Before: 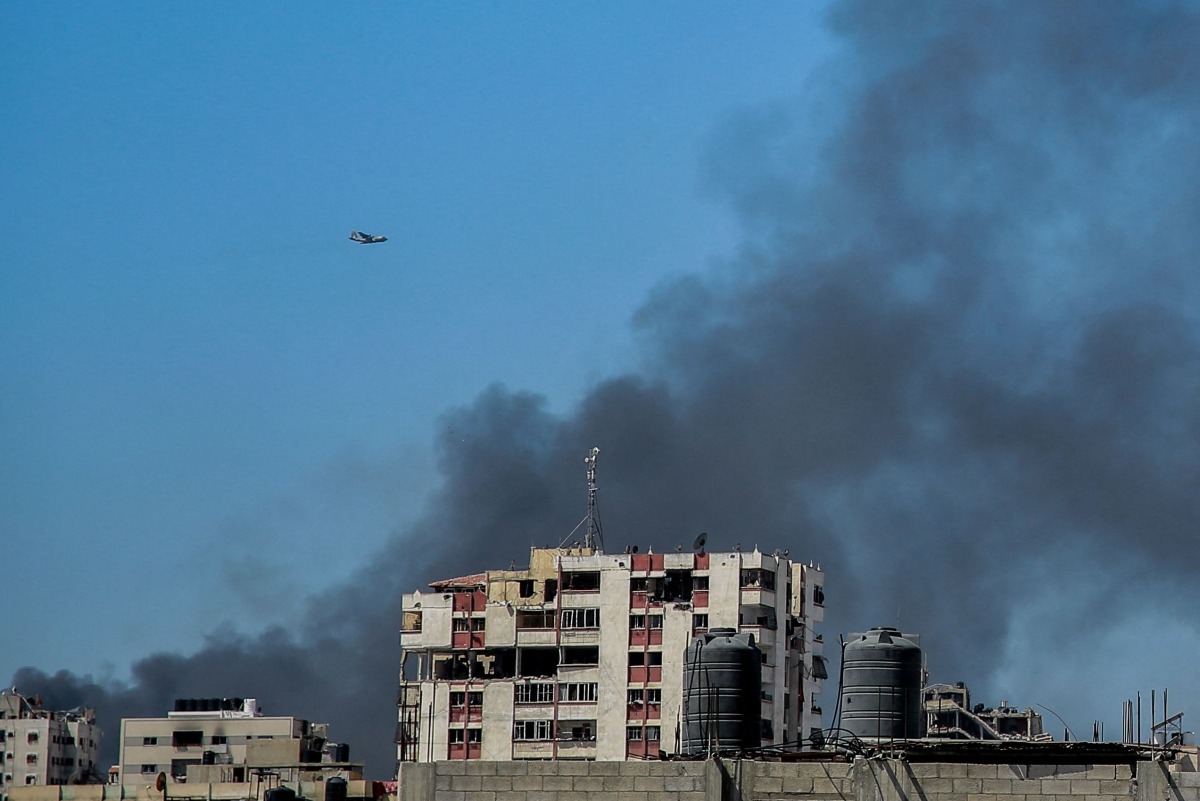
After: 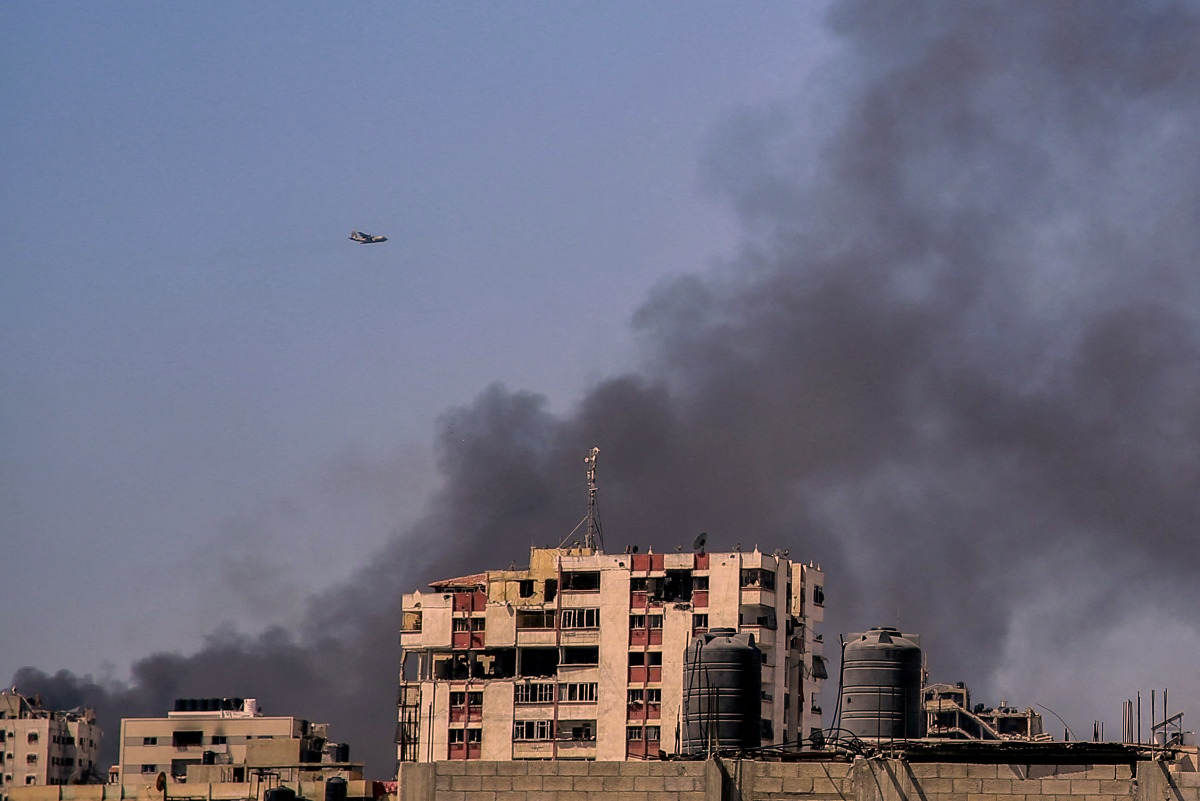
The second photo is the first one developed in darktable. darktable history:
color correction: highlights a* 21.62, highlights b* 21.97
